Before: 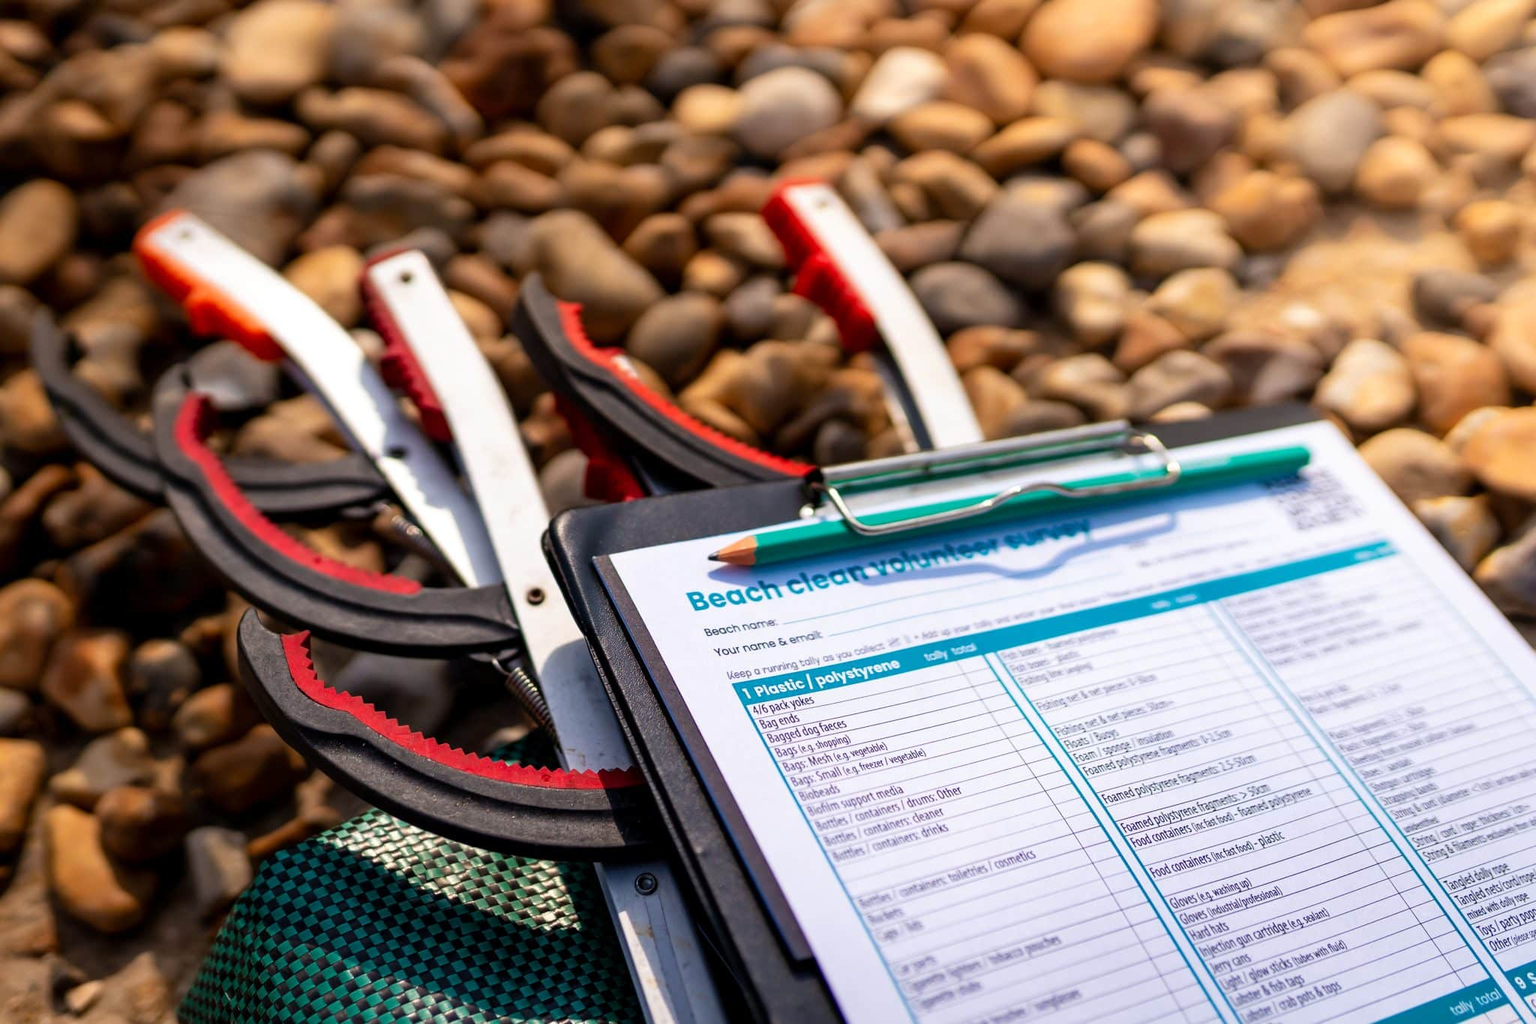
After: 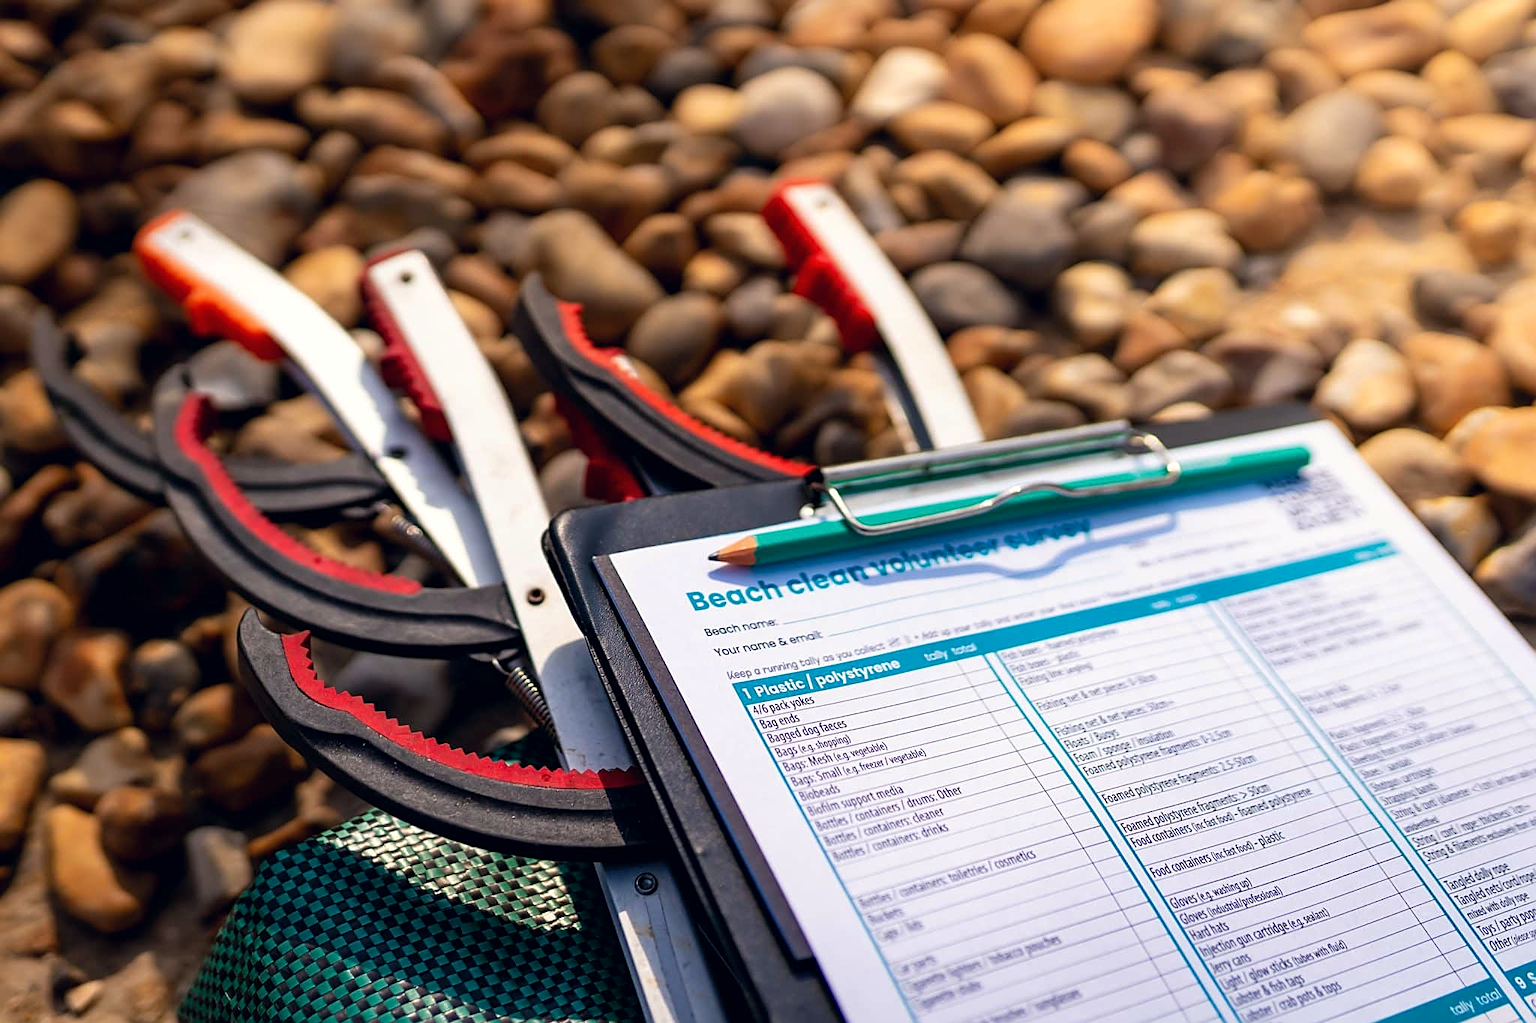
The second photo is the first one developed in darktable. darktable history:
color correction: highlights a* 0.207, highlights b* 2.7, shadows a* -0.874, shadows b* -4.78
sharpen: on, module defaults
